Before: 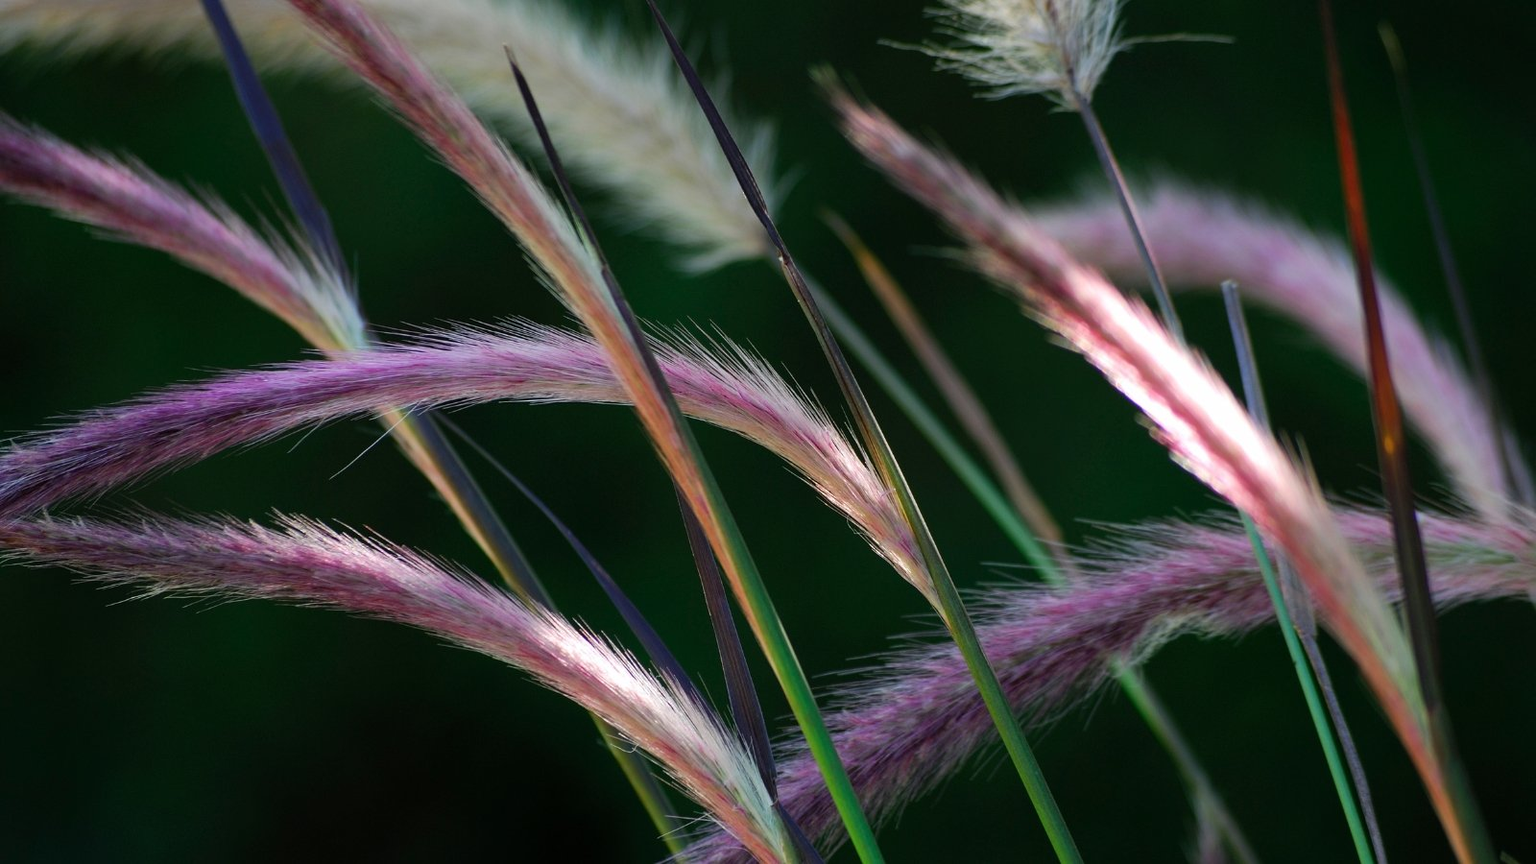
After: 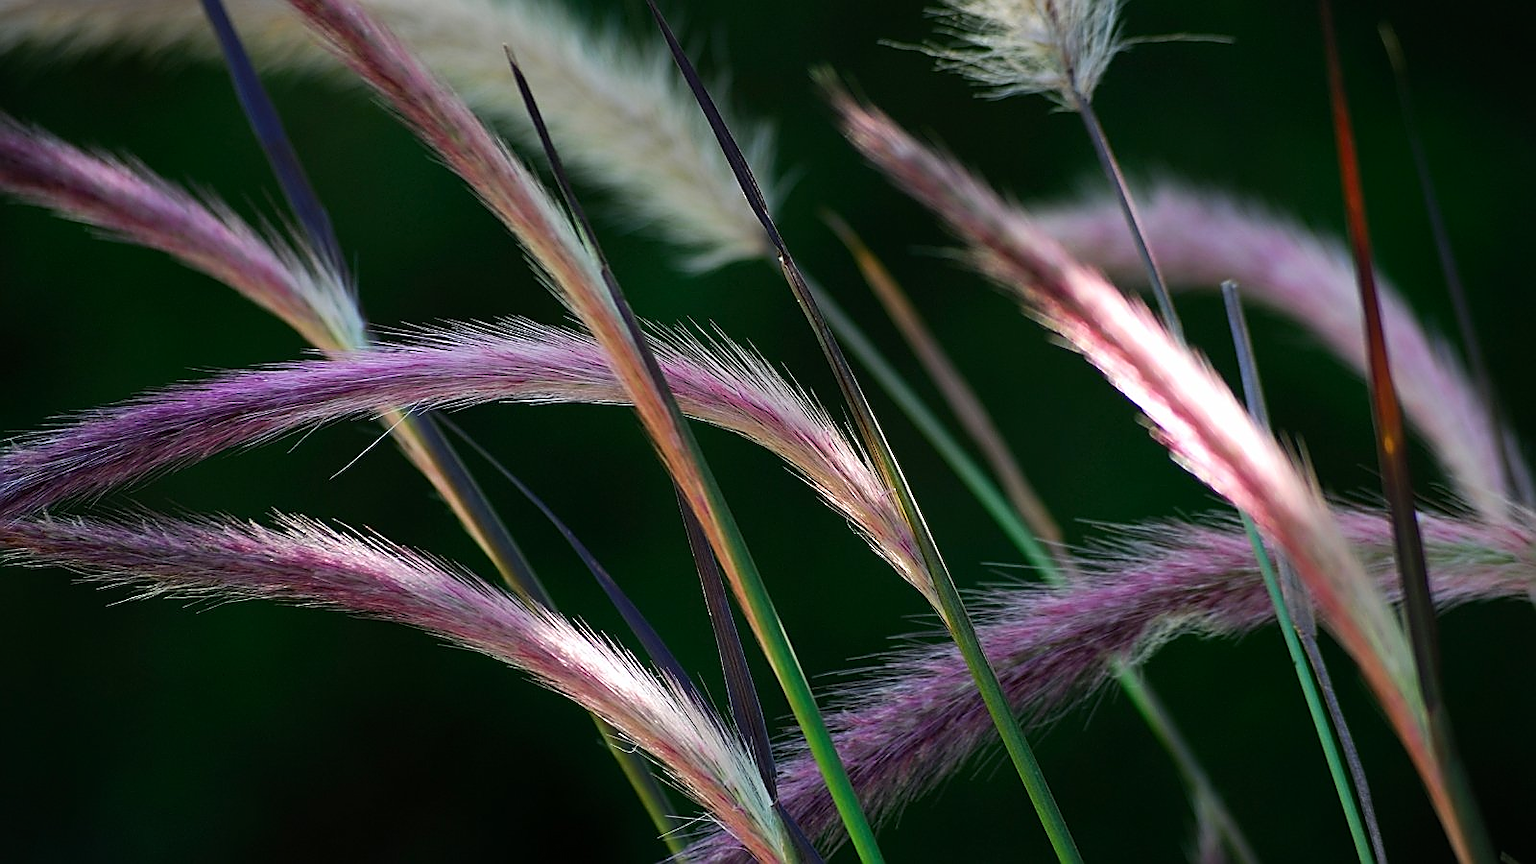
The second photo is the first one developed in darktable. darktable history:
tone curve: curves: ch0 [(0, 0) (0.08, 0.069) (0.4, 0.391) (0.6, 0.609) (0.92, 0.93) (1, 1)], color space Lab, independent channels, preserve colors none
vignetting: fall-off start 99.32%, width/height ratio 1.309, unbound false
sharpen: radius 1.411, amount 1.248, threshold 0.602
